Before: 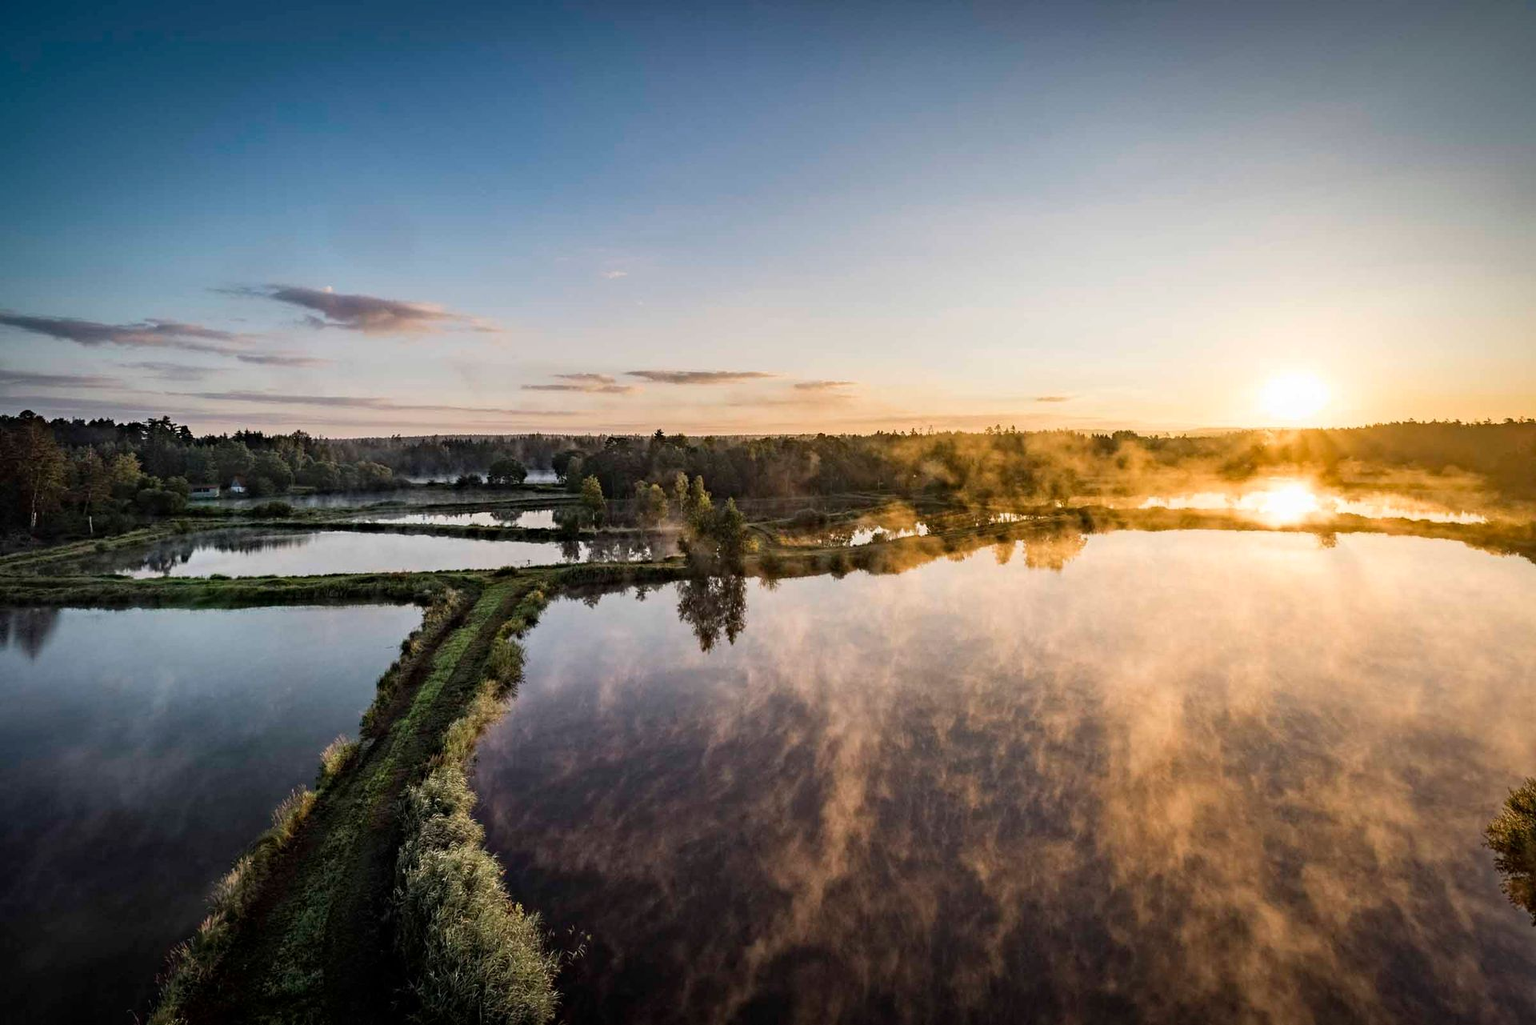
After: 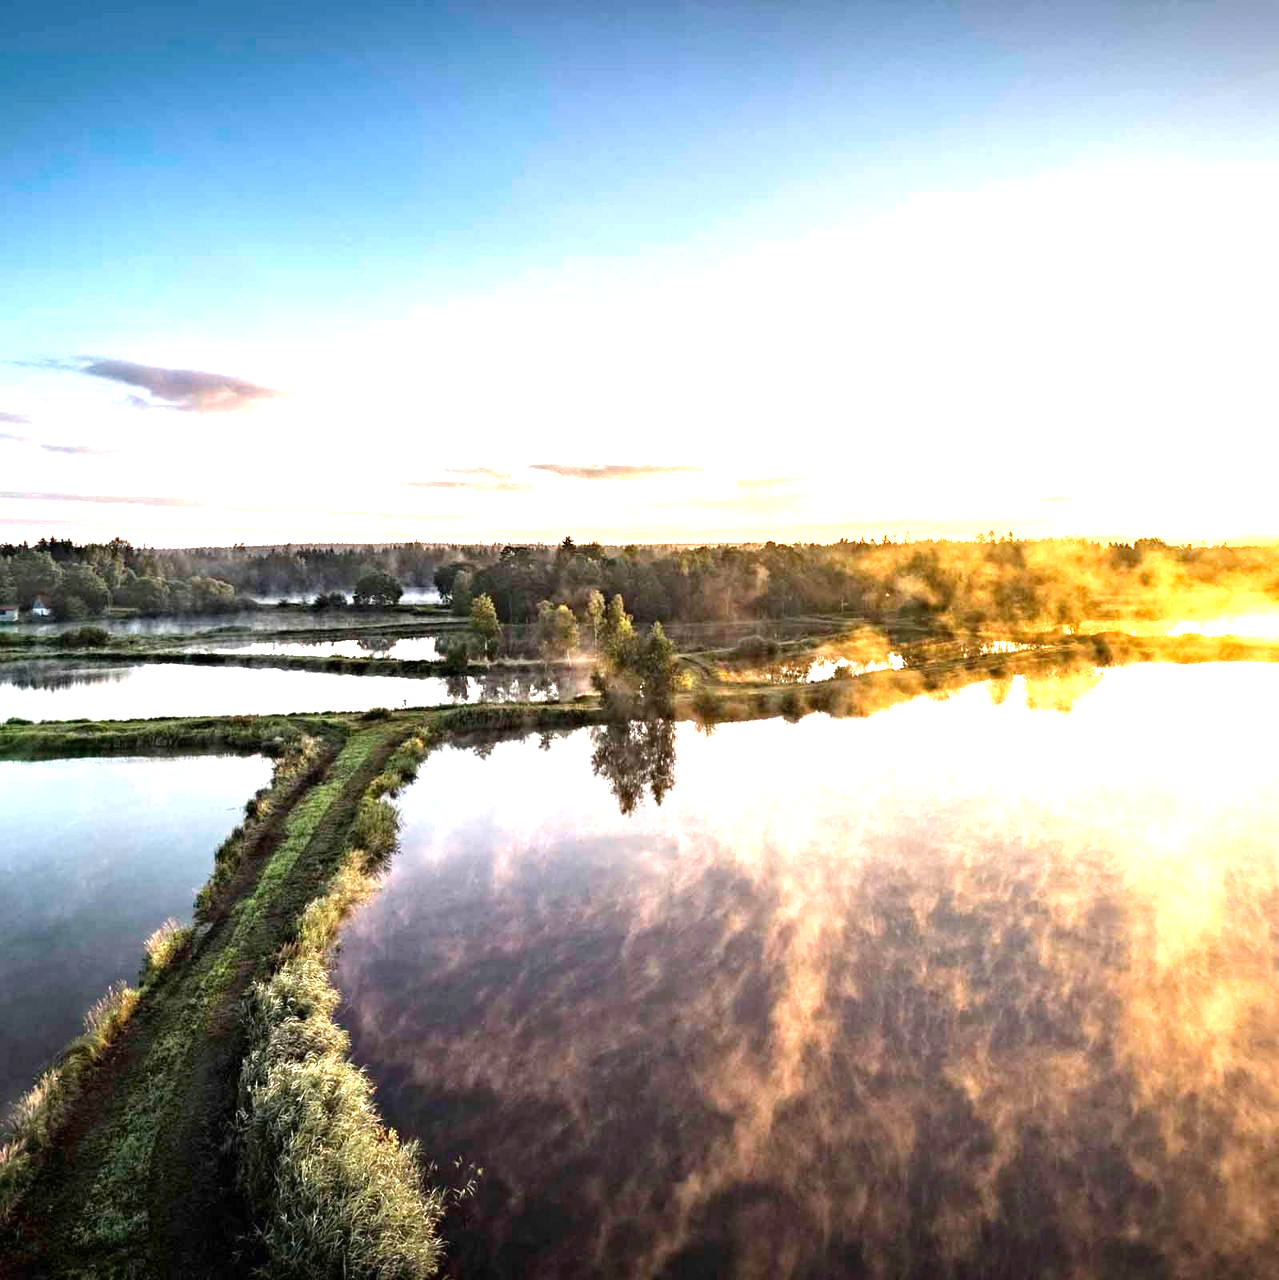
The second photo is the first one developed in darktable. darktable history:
crop and rotate: left 13.342%, right 19.991%
exposure: black level correction 0, exposure 1.625 EV, compensate exposure bias true, compensate highlight preservation false
